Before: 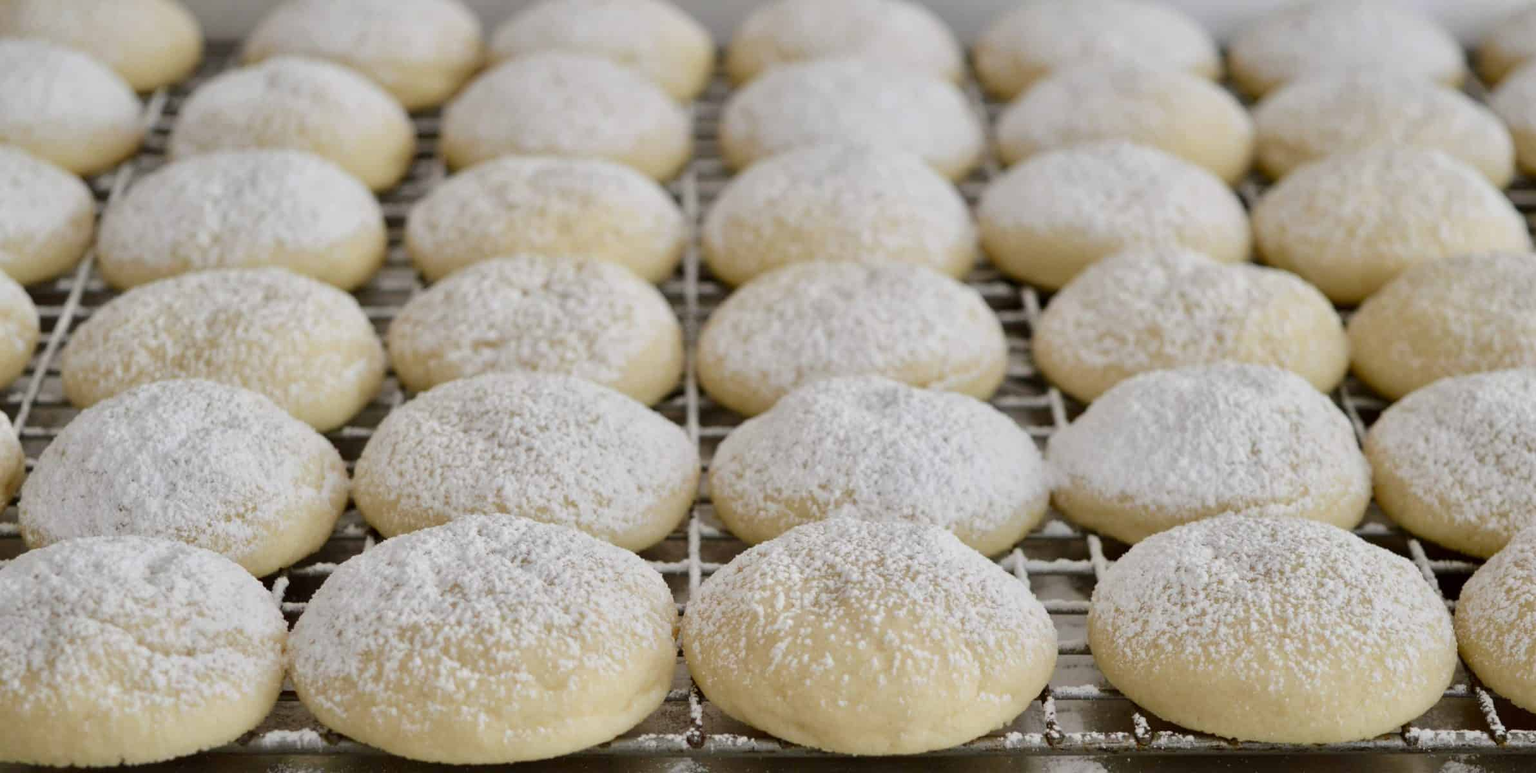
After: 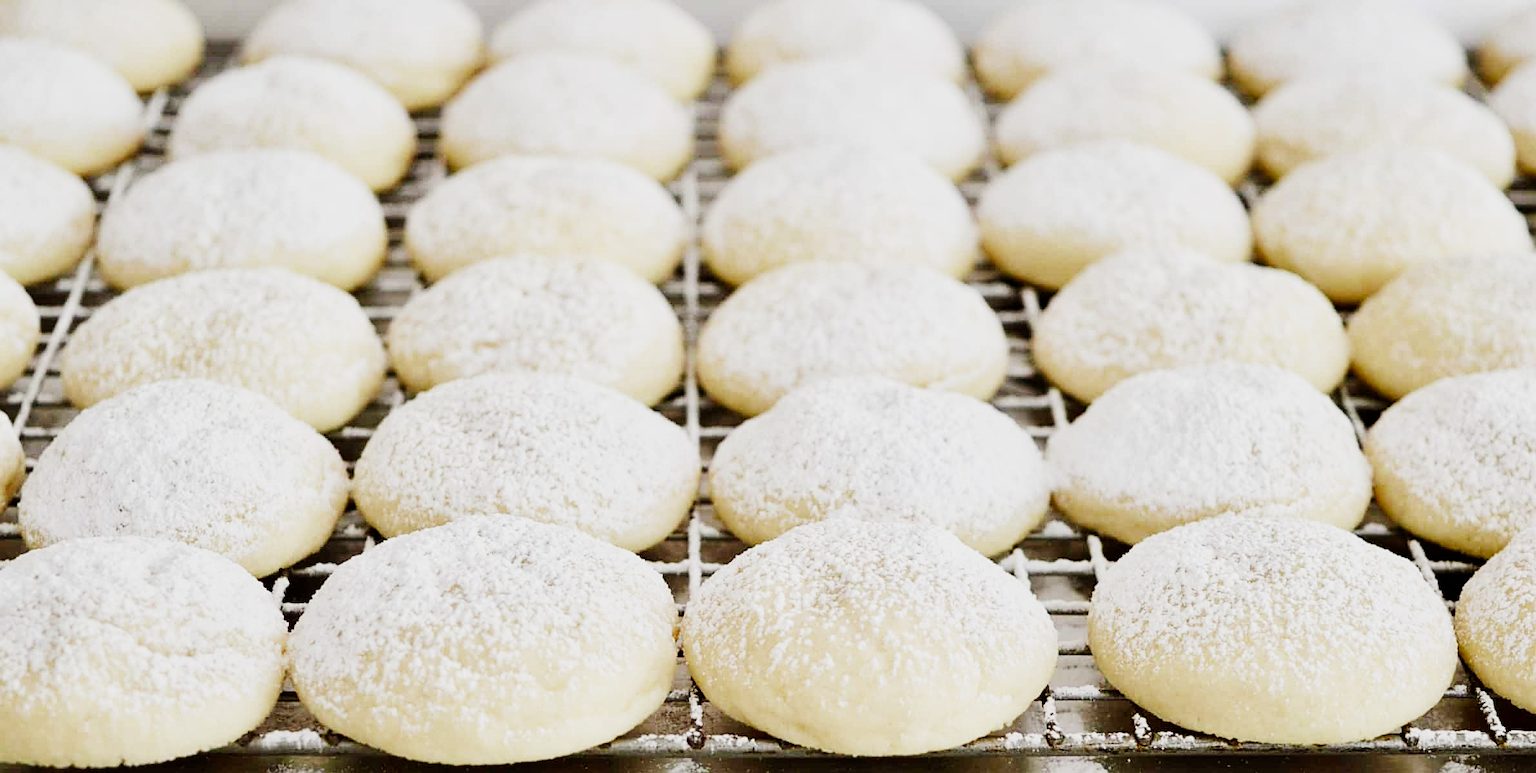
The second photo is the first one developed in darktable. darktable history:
exposure: black level correction 0.001, exposure 1.05 EV, compensate exposure bias true, compensate highlight preservation false
sharpen: on, module defaults
sigmoid: contrast 1.7, skew -0.2, preserve hue 0%, red attenuation 0.1, red rotation 0.035, green attenuation 0.1, green rotation -0.017, blue attenuation 0.15, blue rotation -0.052, base primaries Rec2020
